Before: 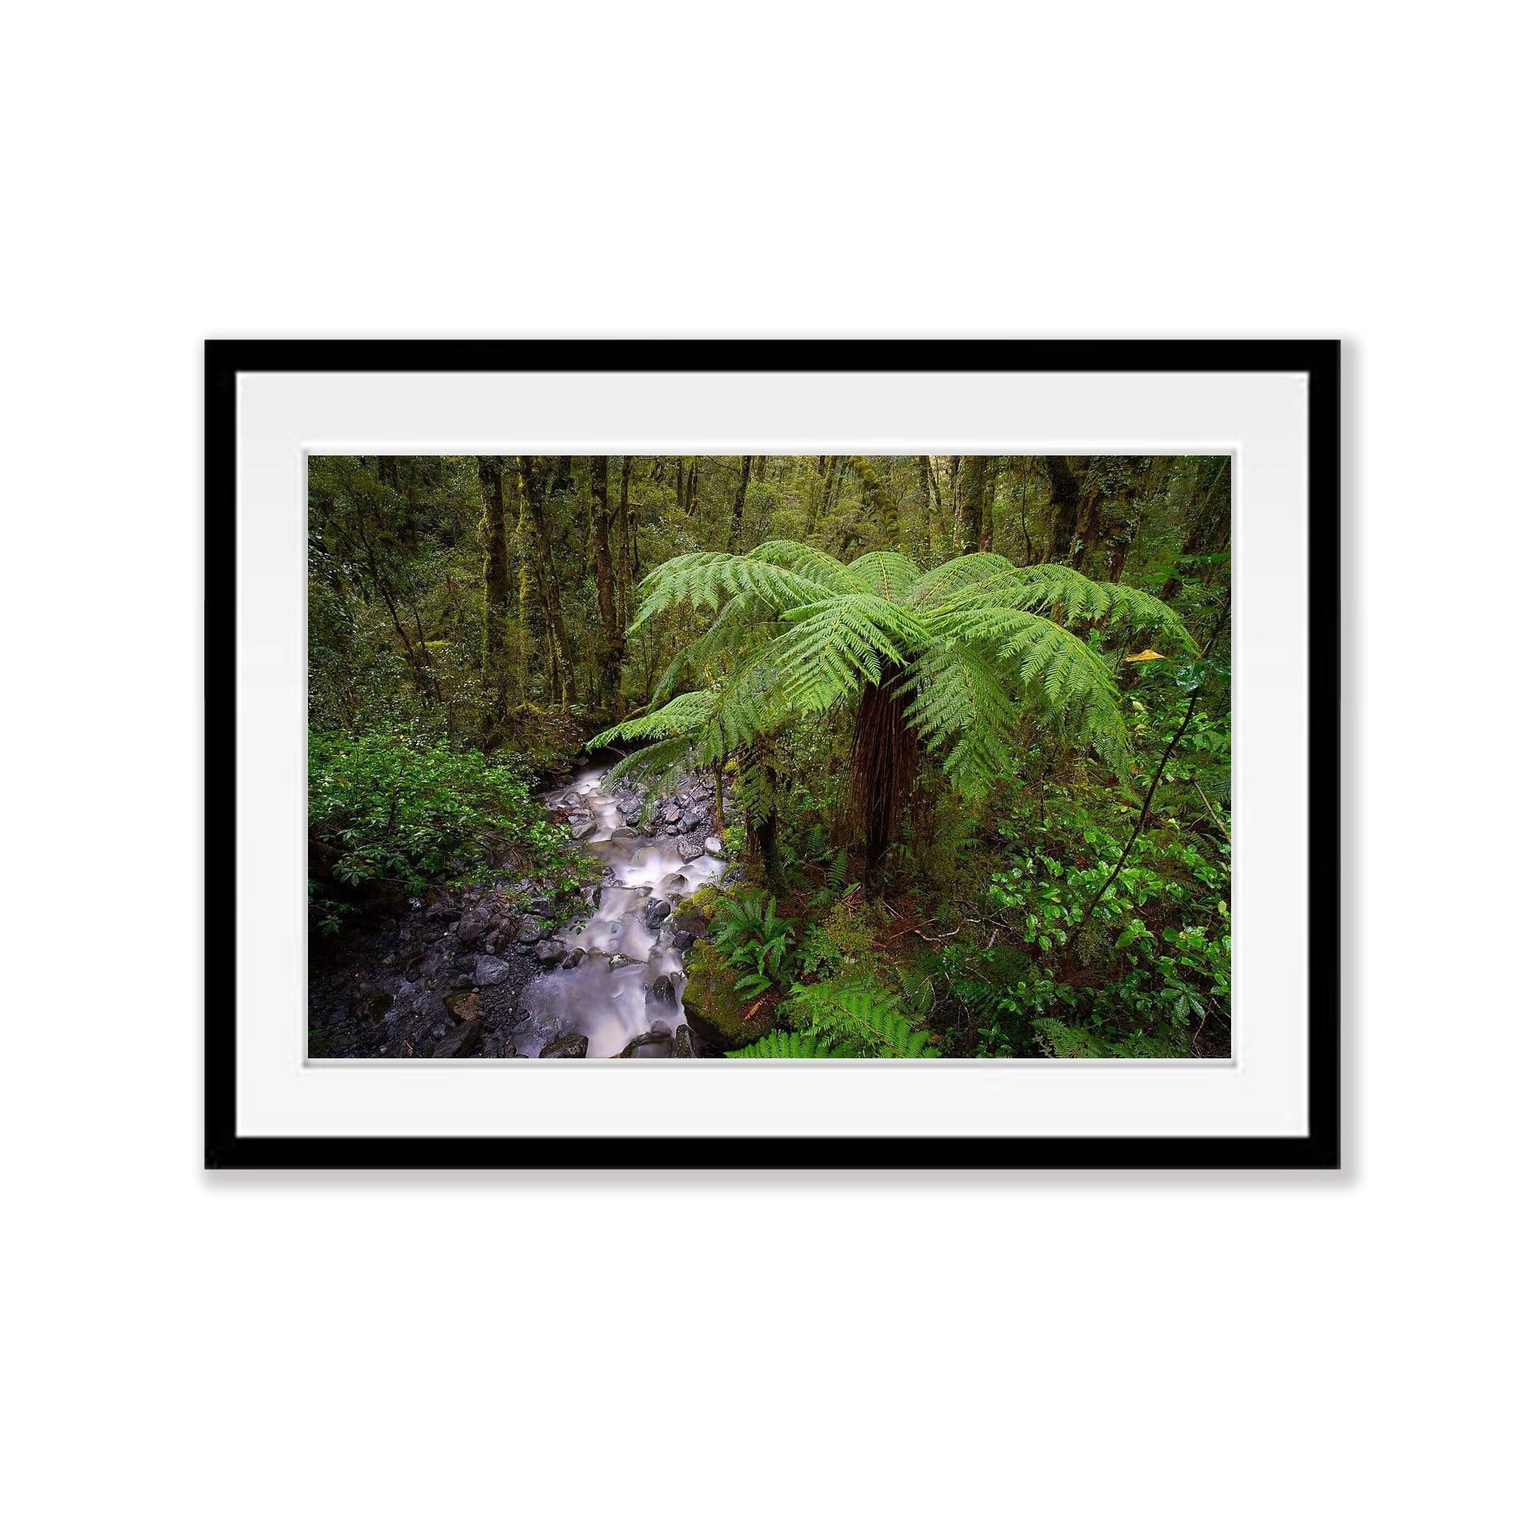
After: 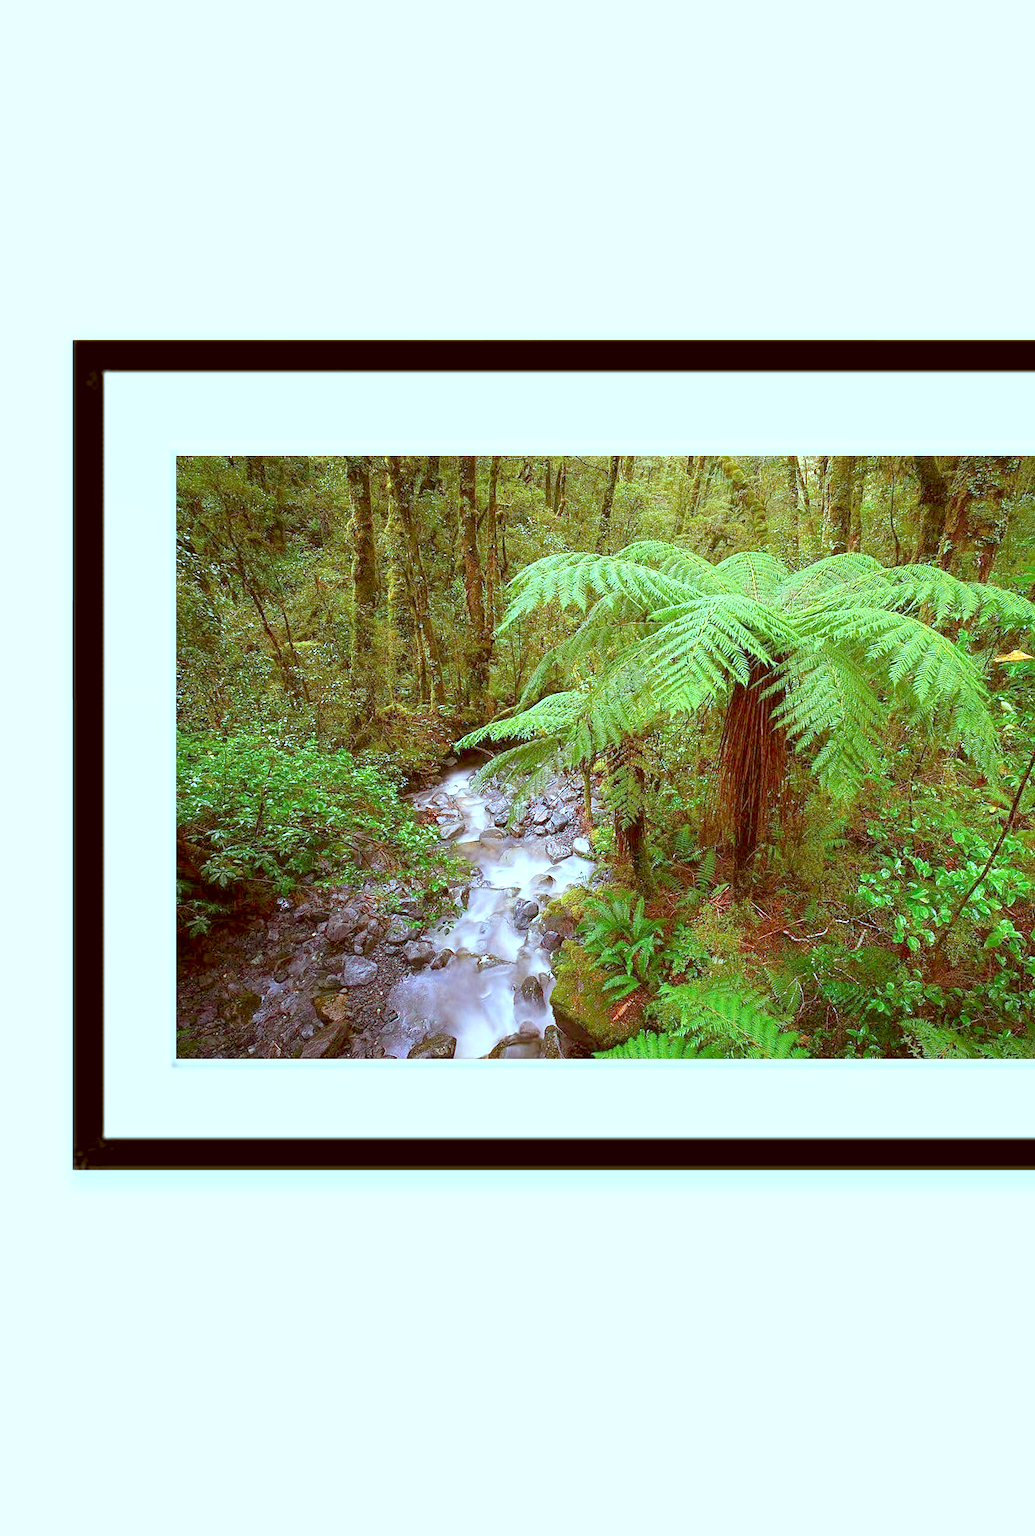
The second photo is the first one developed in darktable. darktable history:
exposure: black level correction 0.001, exposure 1.728 EV, compensate highlight preservation false
crop and rotate: left 8.635%, right 23.987%
color correction: highlights a* -13.95, highlights b* -16.91, shadows a* 10.6, shadows b* 28.67
levels: mode automatic
color balance rgb: shadows lift › hue 86.25°, perceptual saturation grading › global saturation 0.338%, contrast -29.891%
